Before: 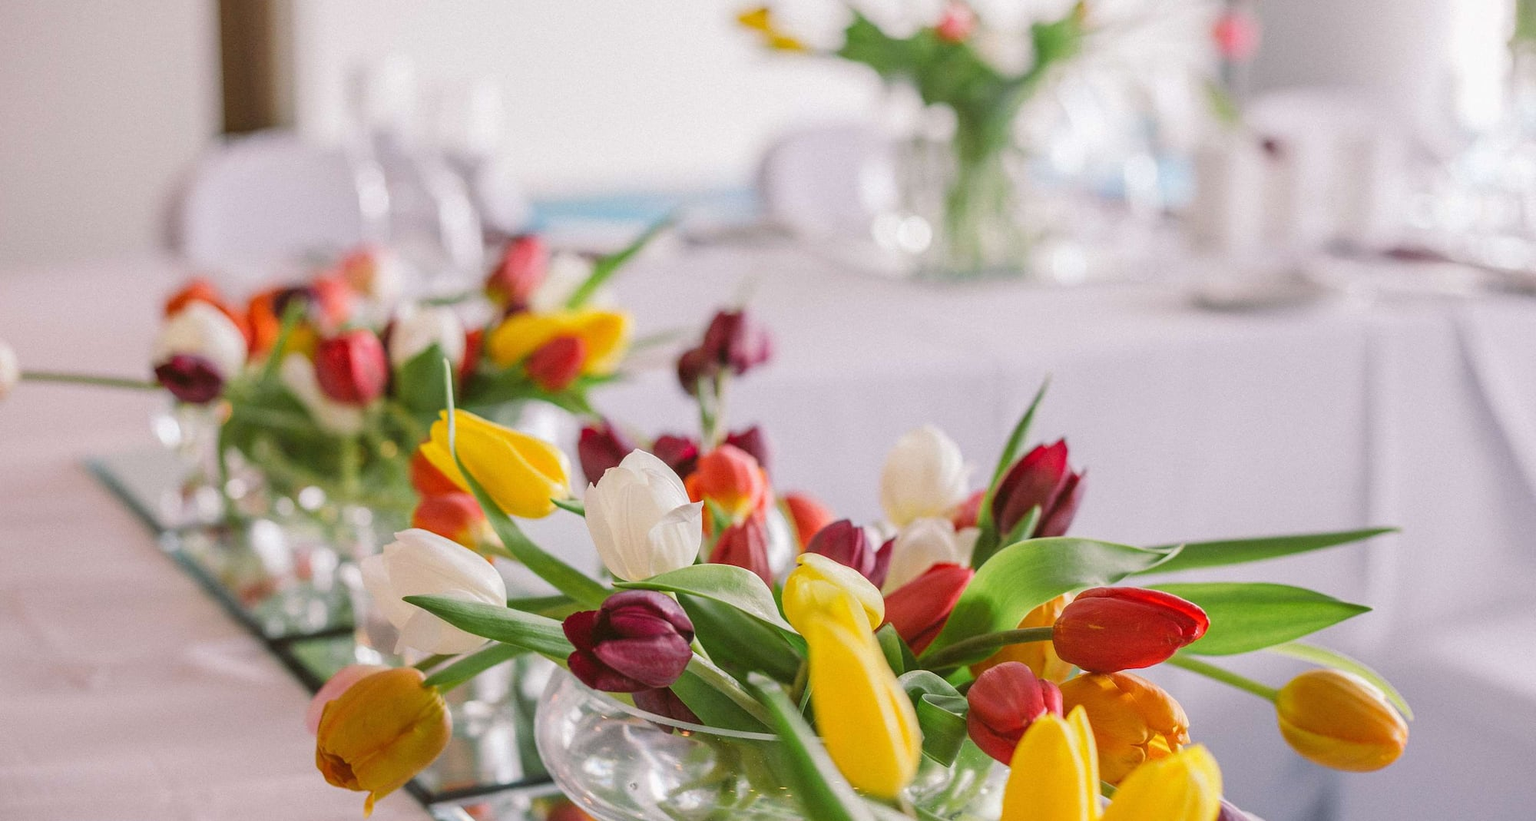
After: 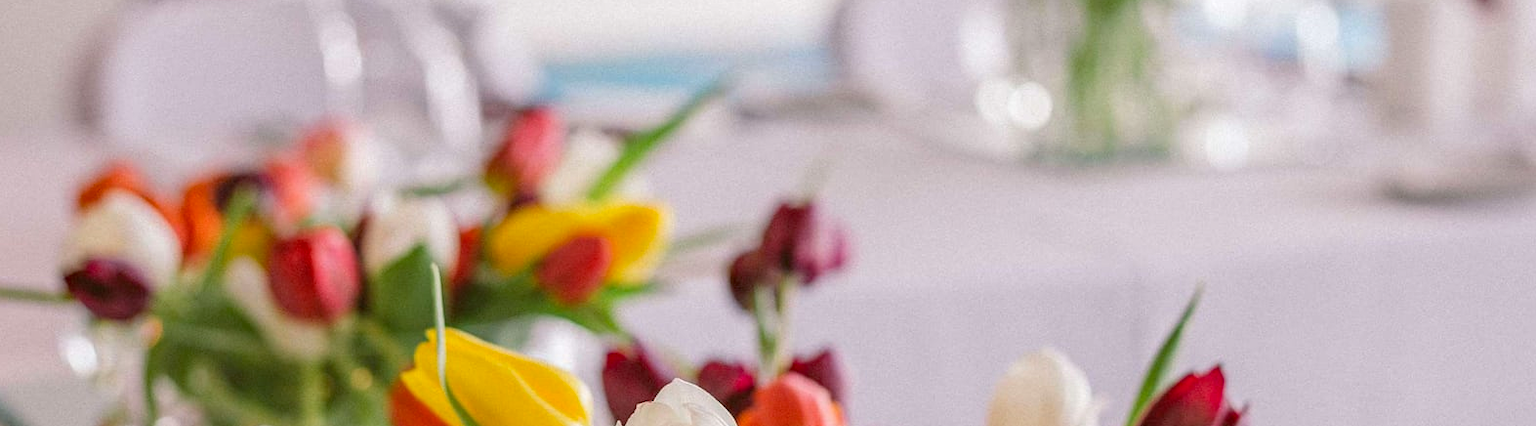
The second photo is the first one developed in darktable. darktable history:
haze removal: compatibility mode true, adaptive false
crop: left 6.837%, top 18.513%, right 14.477%, bottom 40.547%
